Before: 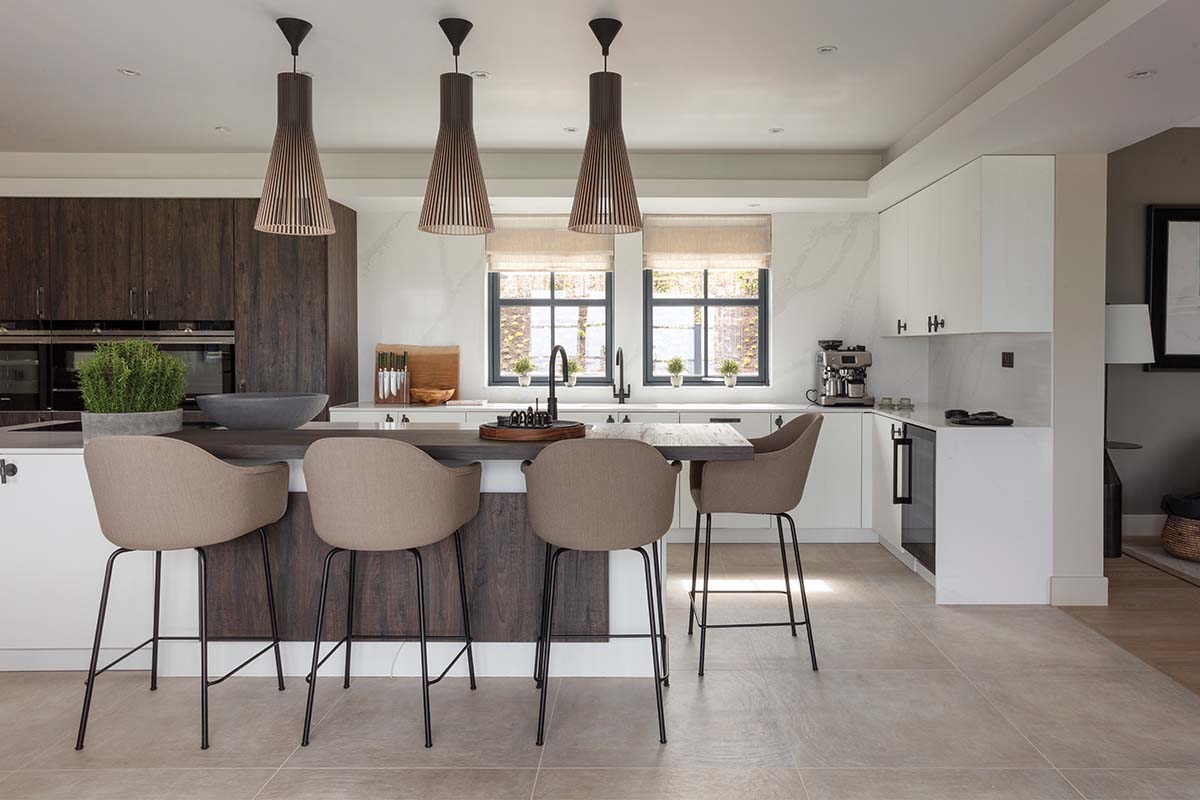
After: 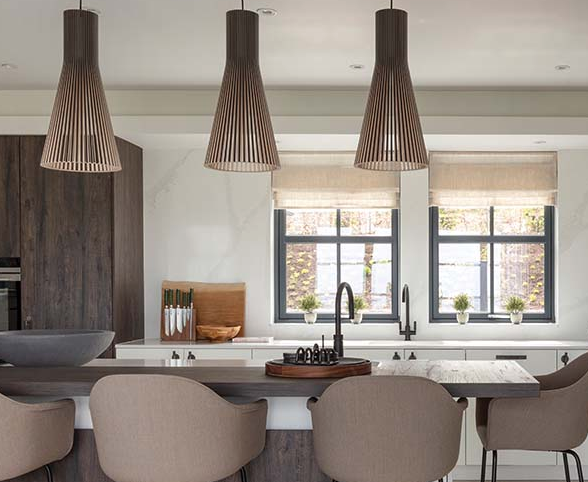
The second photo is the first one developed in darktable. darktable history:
crop: left 17.888%, top 7.91%, right 33.014%, bottom 31.732%
base curve: curves: ch0 [(0, 0) (0.472, 0.455) (1, 1)], preserve colors none
